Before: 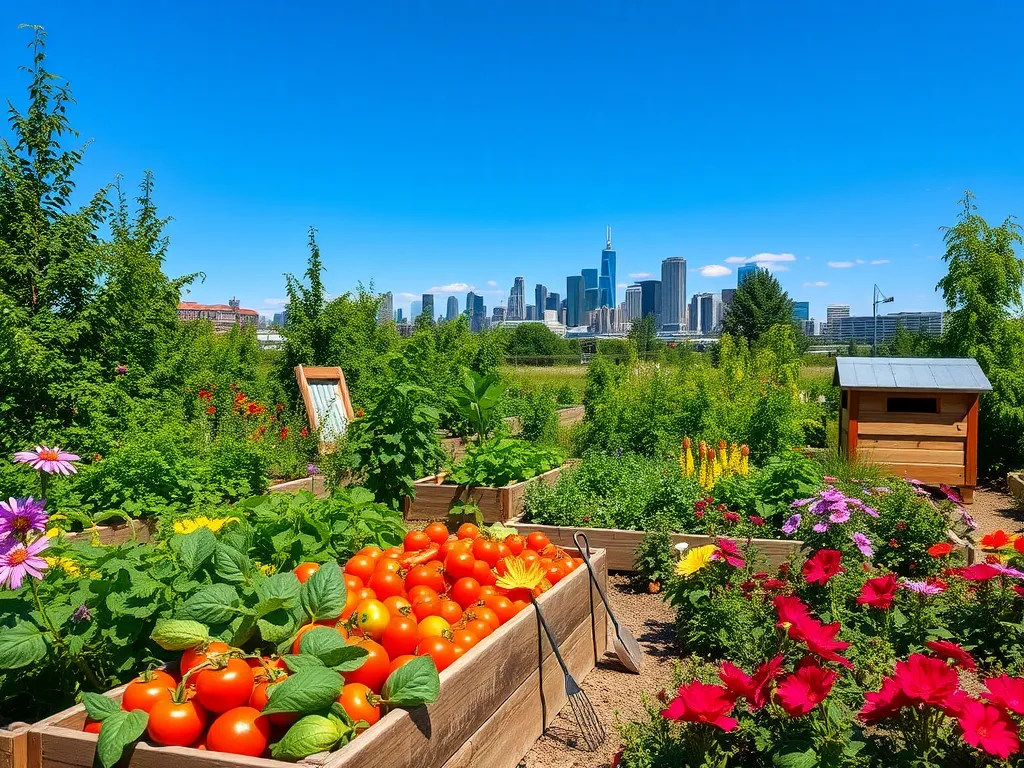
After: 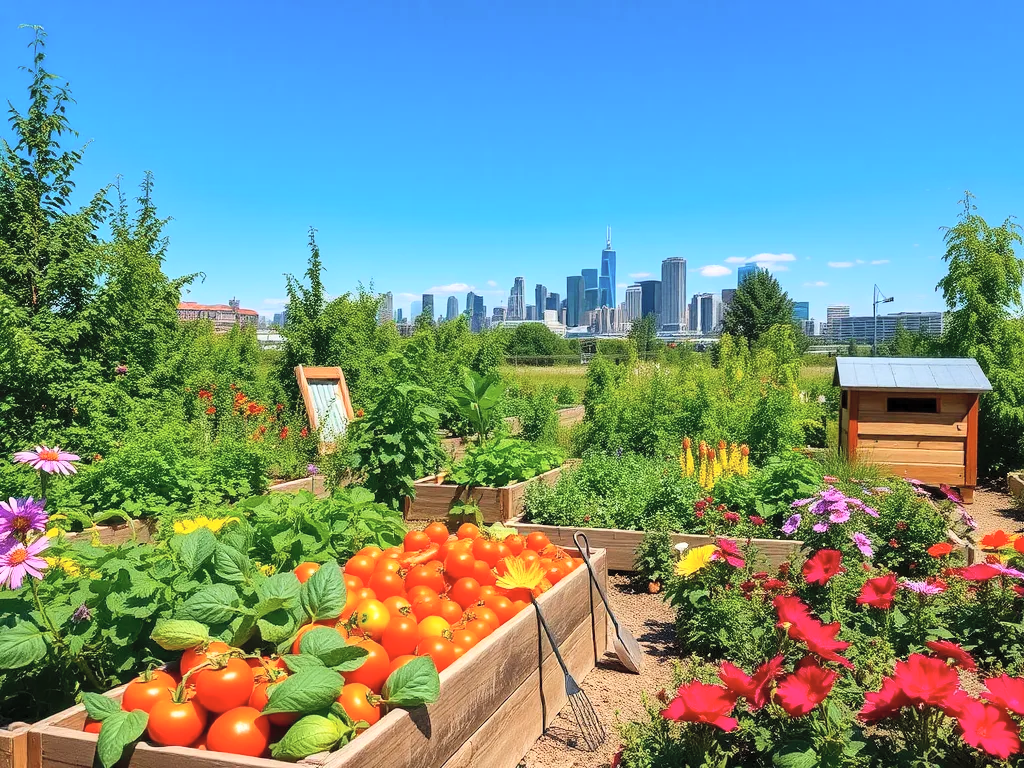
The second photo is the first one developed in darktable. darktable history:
contrast brightness saturation: contrast 0.144, brightness 0.208
